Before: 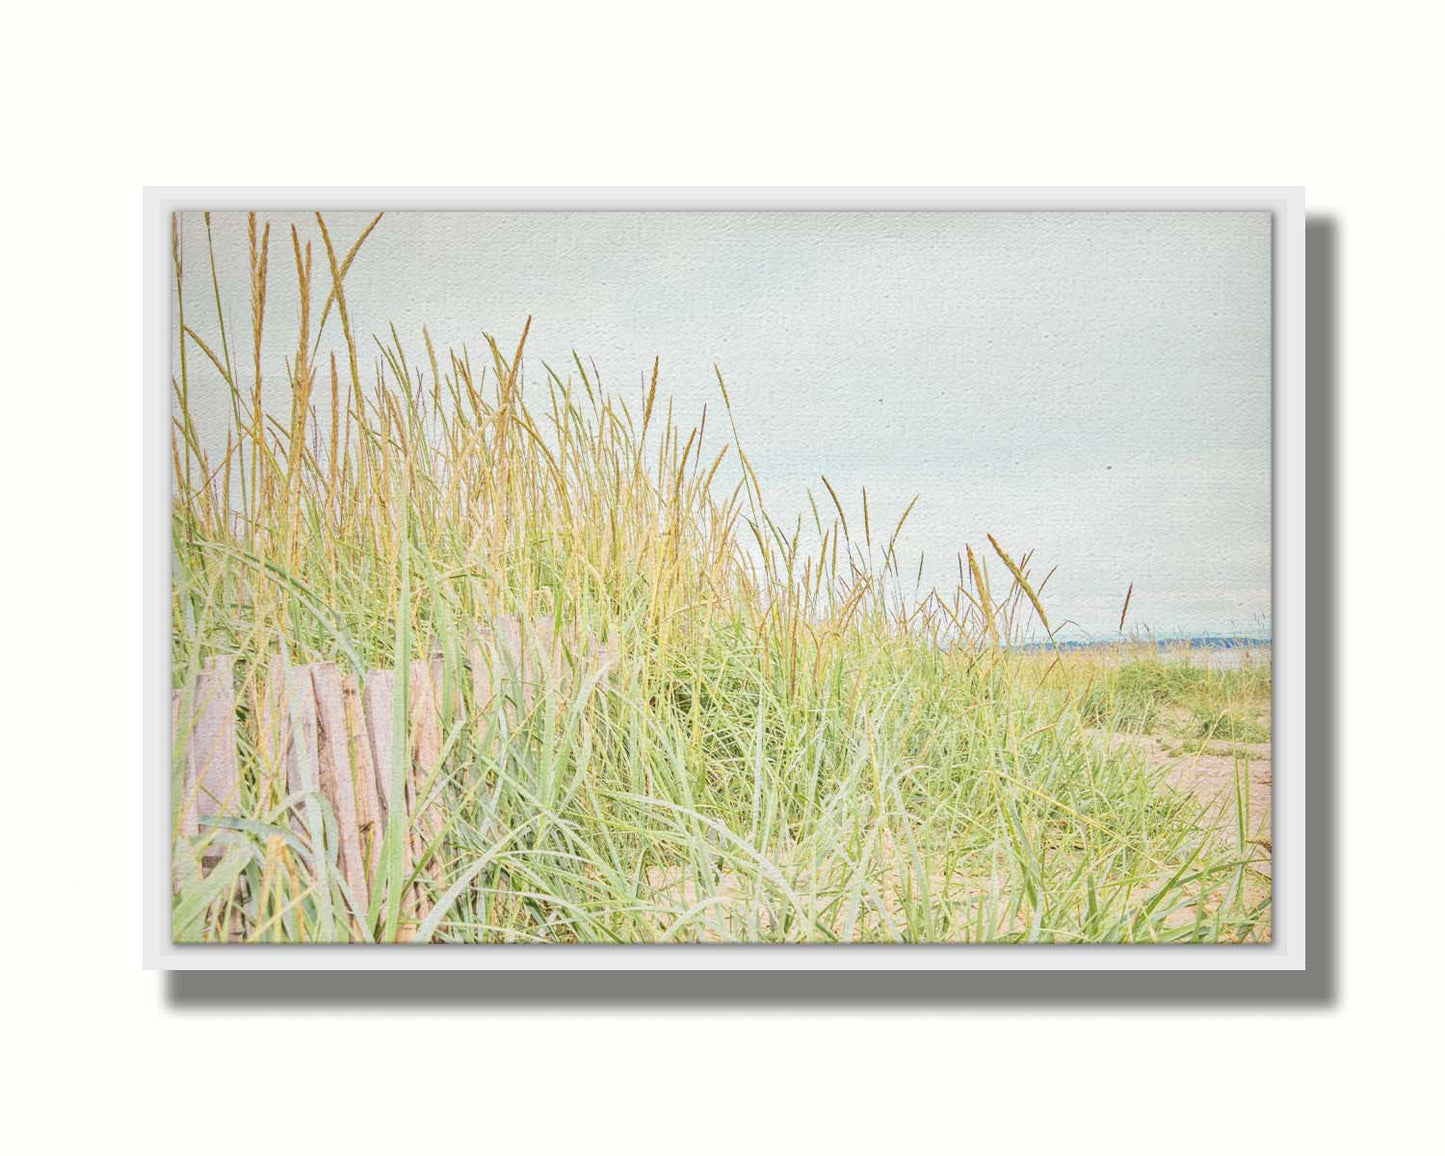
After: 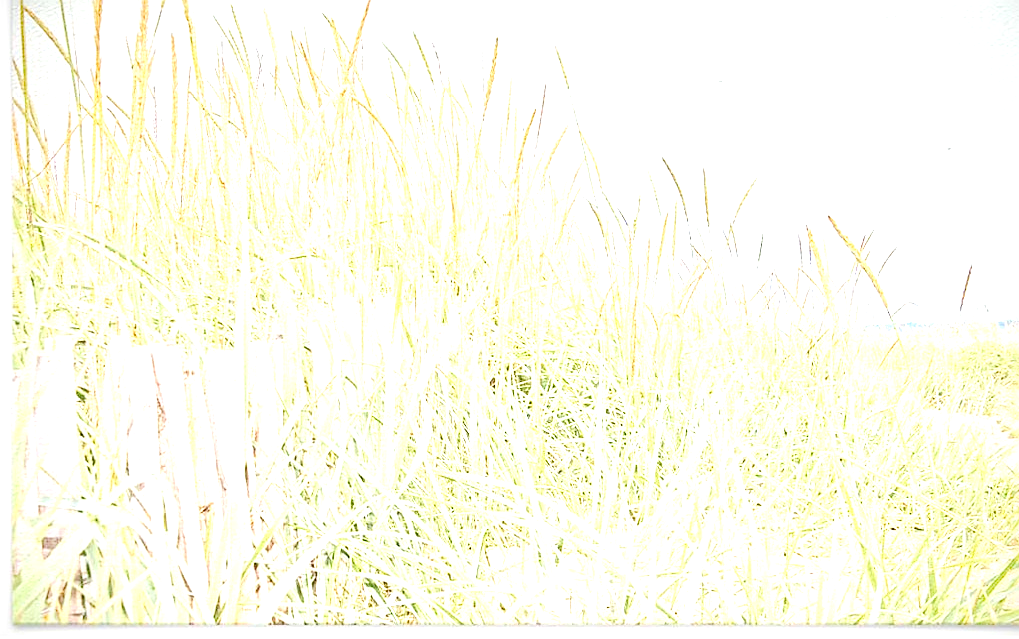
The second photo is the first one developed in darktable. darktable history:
crop: left 11.123%, top 27.61%, right 18.3%, bottom 17.034%
contrast brightness saturation: contrast 0.07
vignetting: fall-off start 88.53%, fall-off radius 44.2%, saturation 0.376, width/height ratio 1.161
tone curve: curves: ch0 [(0, 0) (0.003, 0.004) (0.011, 0.015) (0.025, 0.033) (0.044, 0.058) (0.069, 0.091) (0.1, 0.131) (0.136, 0.179) (0.177, 0.233) (0.224, 0.296) (0.277, 0.364) (0.335, 0.434) (0.399, 0.511) (0.468, 0.584) (0.543, 0.656) (0.623, 0.729) (0.709, 0.799) (0.801, 0.874) (0.898, 0.936) (1, 1)], preserve colors none
sharpen: on, module defaults
exposure: black level correction 0, exposure 1.625 EV, compensate exposure bias true, compensate highlight preservation false
